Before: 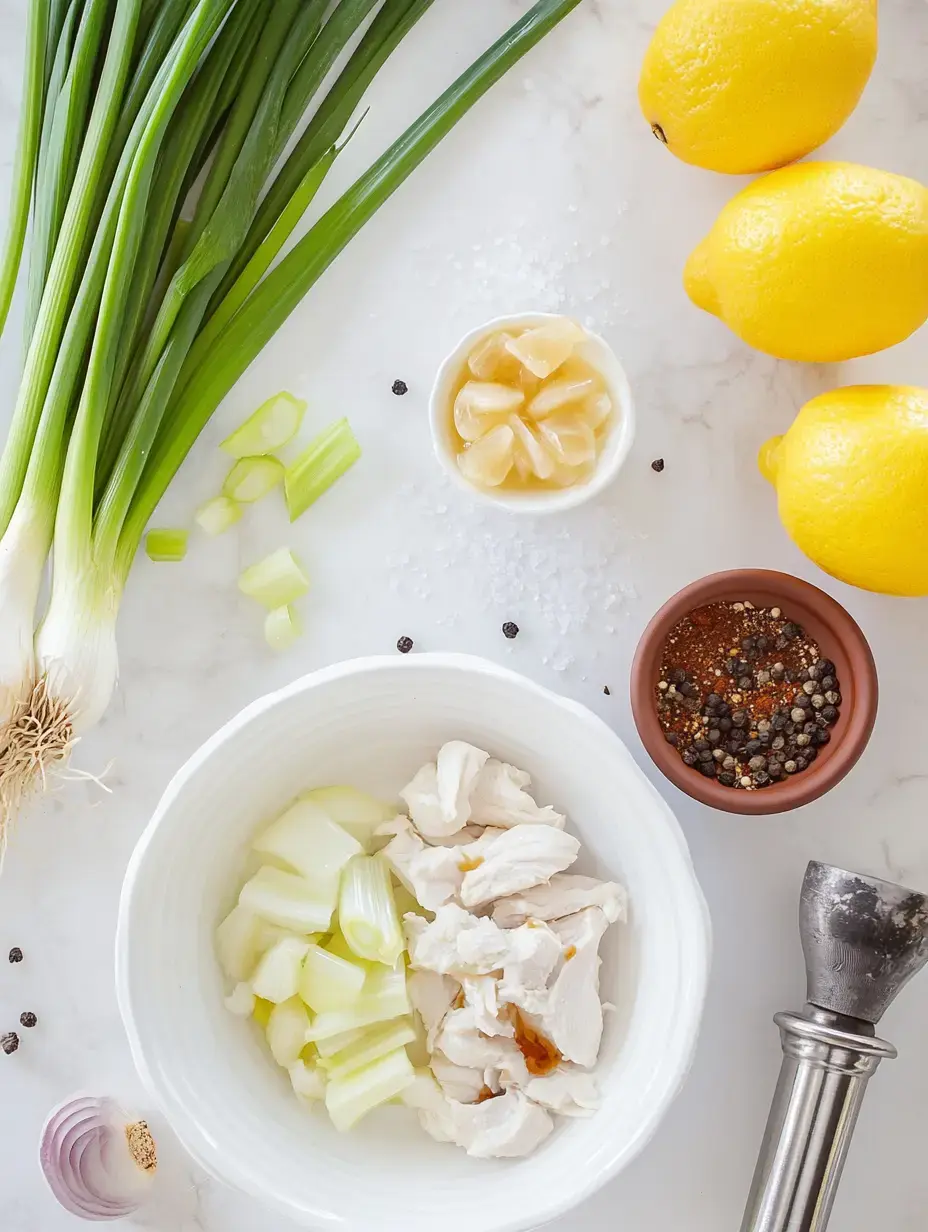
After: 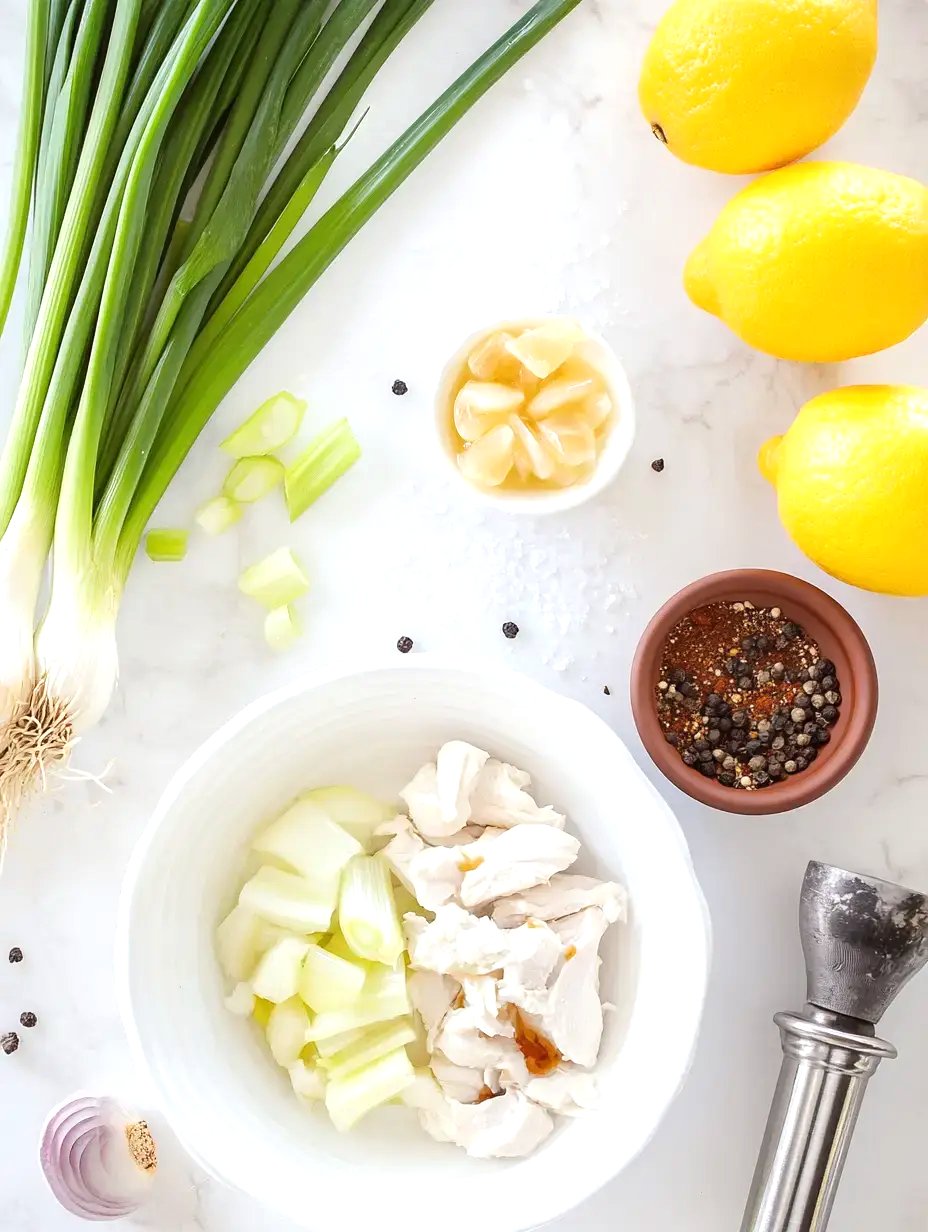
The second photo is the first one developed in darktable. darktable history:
tone equalizer: -8 EV -0.403 EV, -7 EV -0.383 EV, -6 EV -0.299 EV, -5 EV -0.211 EV, -3 EV 0.199 EV, -2 EV 0.325 EV, -1 EV 0.379 EV, +0 EV 0.417 EV, luminance estimator HSV value / RGB max
